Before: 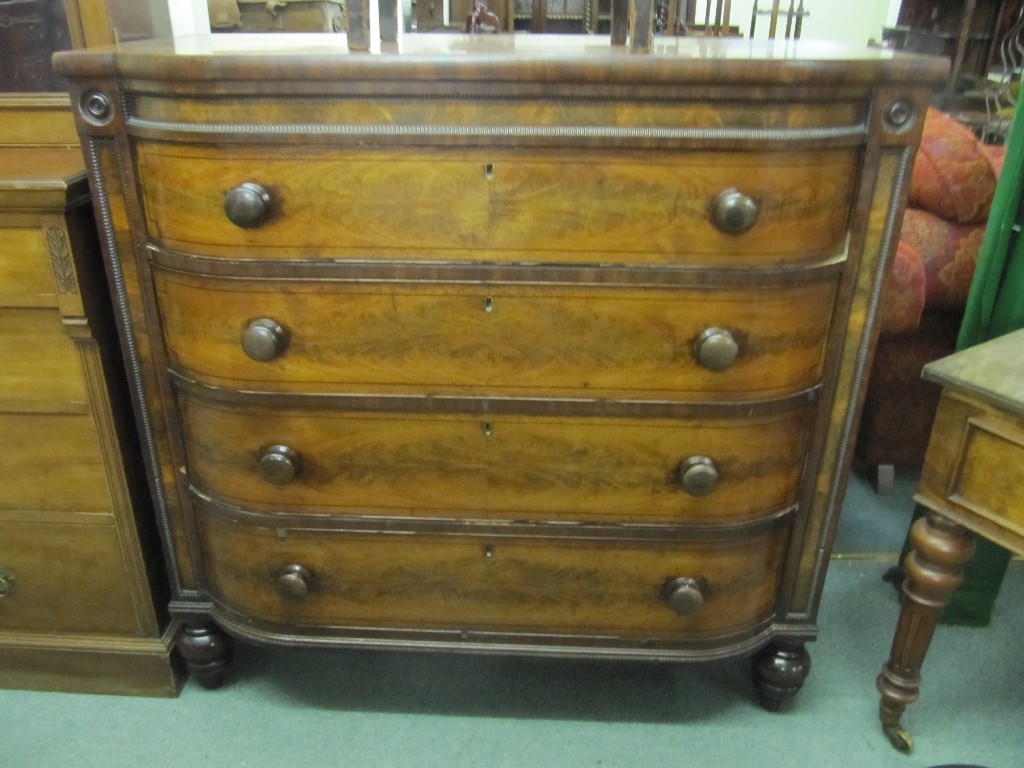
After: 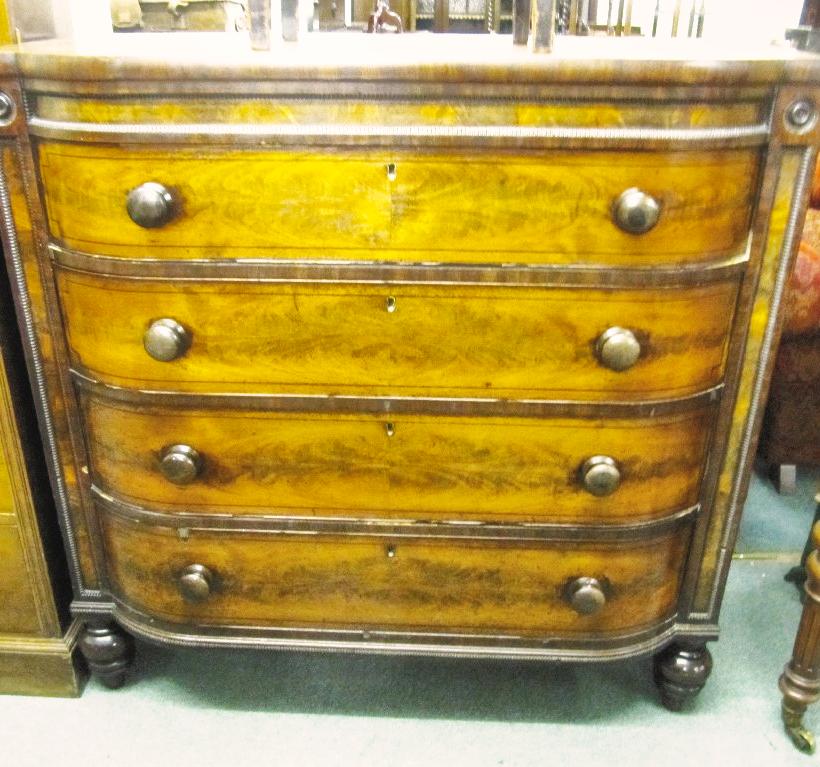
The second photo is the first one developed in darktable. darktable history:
exposure: exposure 0.233 EV, compensate highlight preservation false
shadows and highlights: shadows 60.65, highlights -59.7
crop and rotate: left 9.582%, right 10.257%
color correction: highlights a* 5.59, highlights b* 5.23, saturation 0.659
base curve: curves: ch0 [(0, 0) (0.007, 0.004) (0.027, 0.03) (0.046, 0.07) (0.207, 0.54) (0.442, 0.872) (0.673, 0.972) (1, 1)], preserve colors none
local contrast: detail 109%
color balance rgb: linear chroma grading › shadows -8.336%, linear chroma grading › global chroma 9.932%, perceptual saturation grading › global saturation 19.541%, perceptual brilliance grading › global brilliance 11.952%, perceptual brilliance grading › highlights 15.12%, global vibrance 6.719%, contrast 13.261%, saturation formula JzAzBz (2021)
